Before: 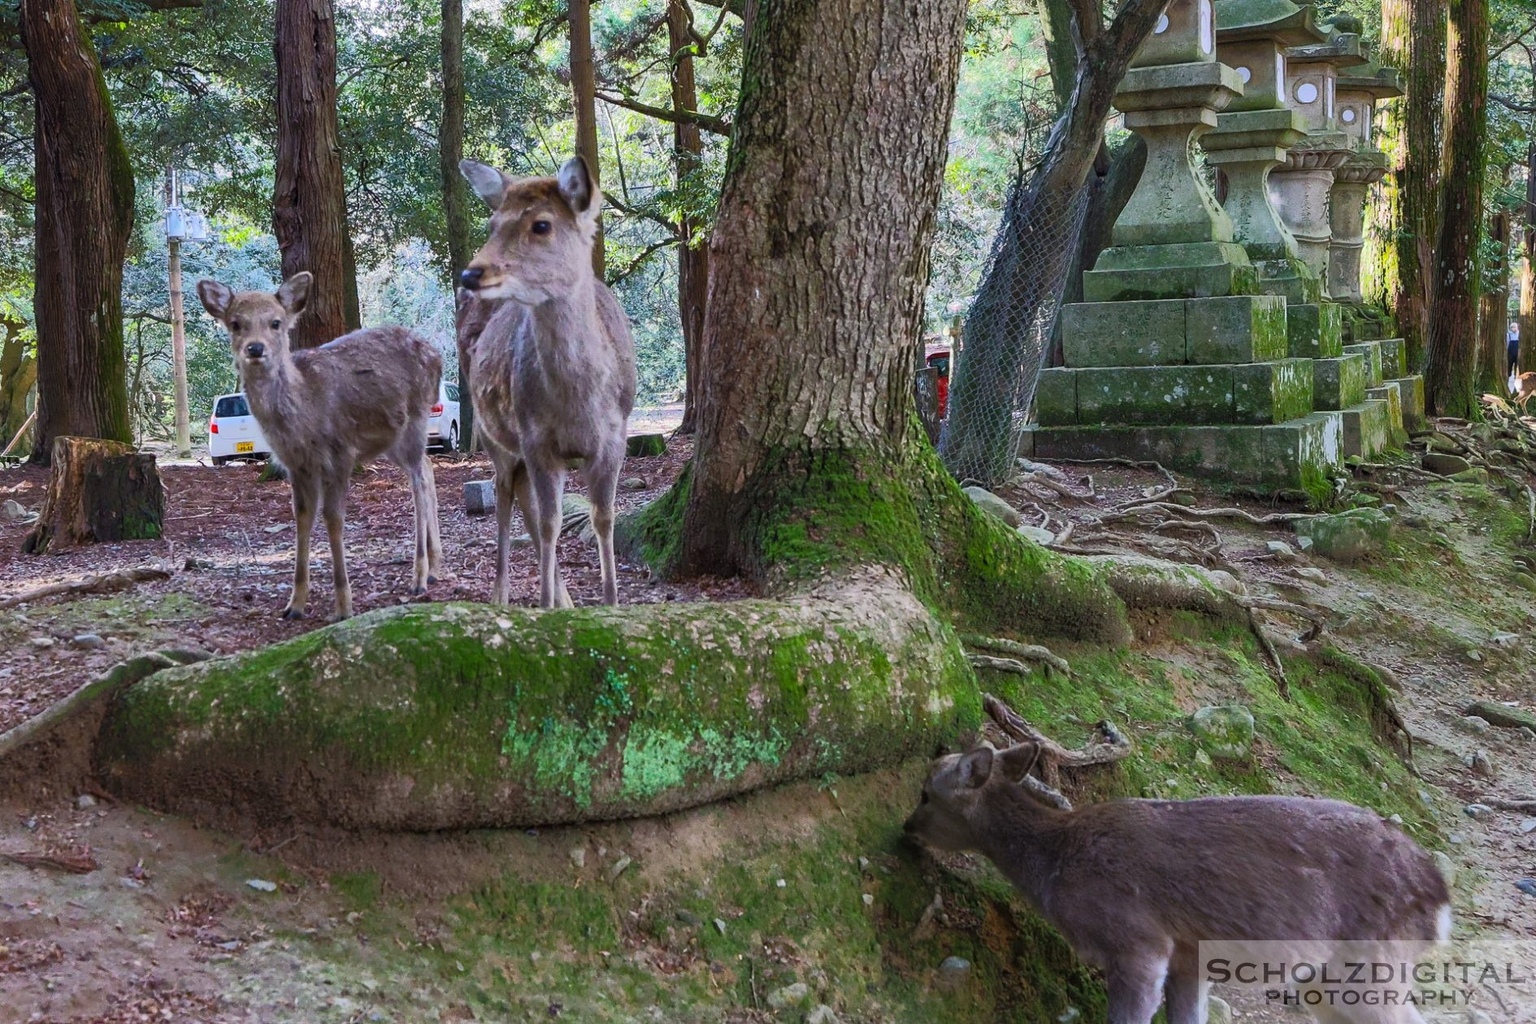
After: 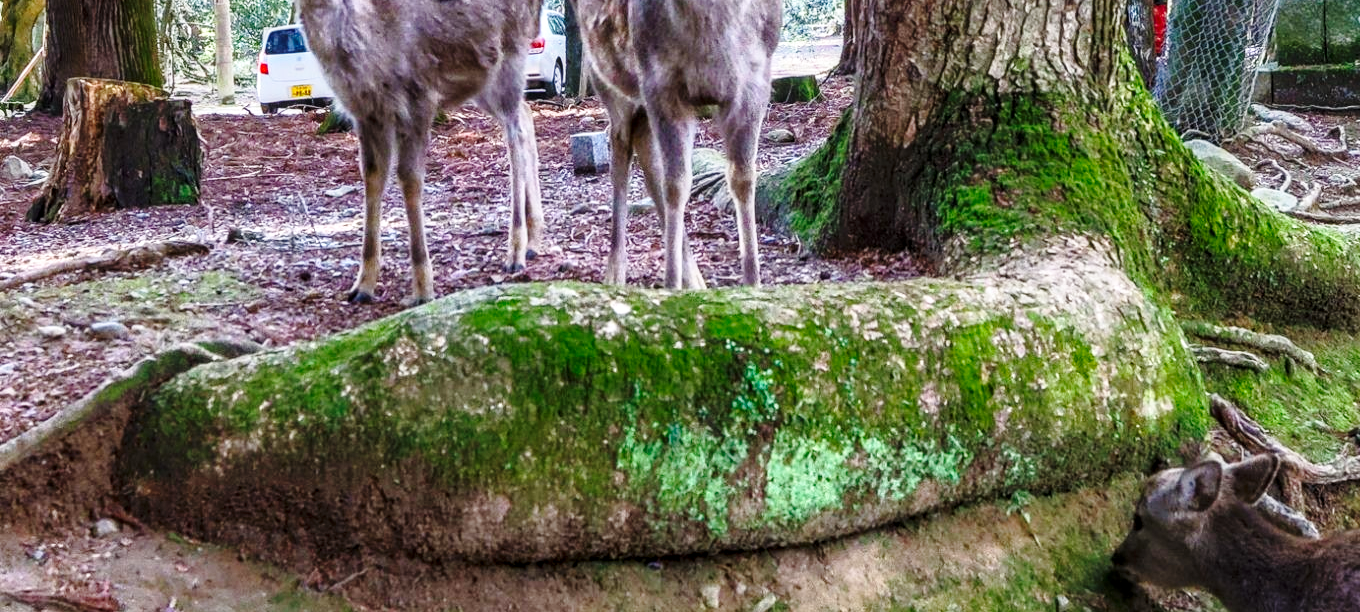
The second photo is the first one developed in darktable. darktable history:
local contrast: detail 130%
crop: top 36.443%, right 28.021%, bottom 14.951%
base curve: curves: ch0 [(0, 0) (0.028, 0.03) (0.121, 0.232) (0.46, 0.748) (0.859, 0.968) (1, 1)], preserve colors none
